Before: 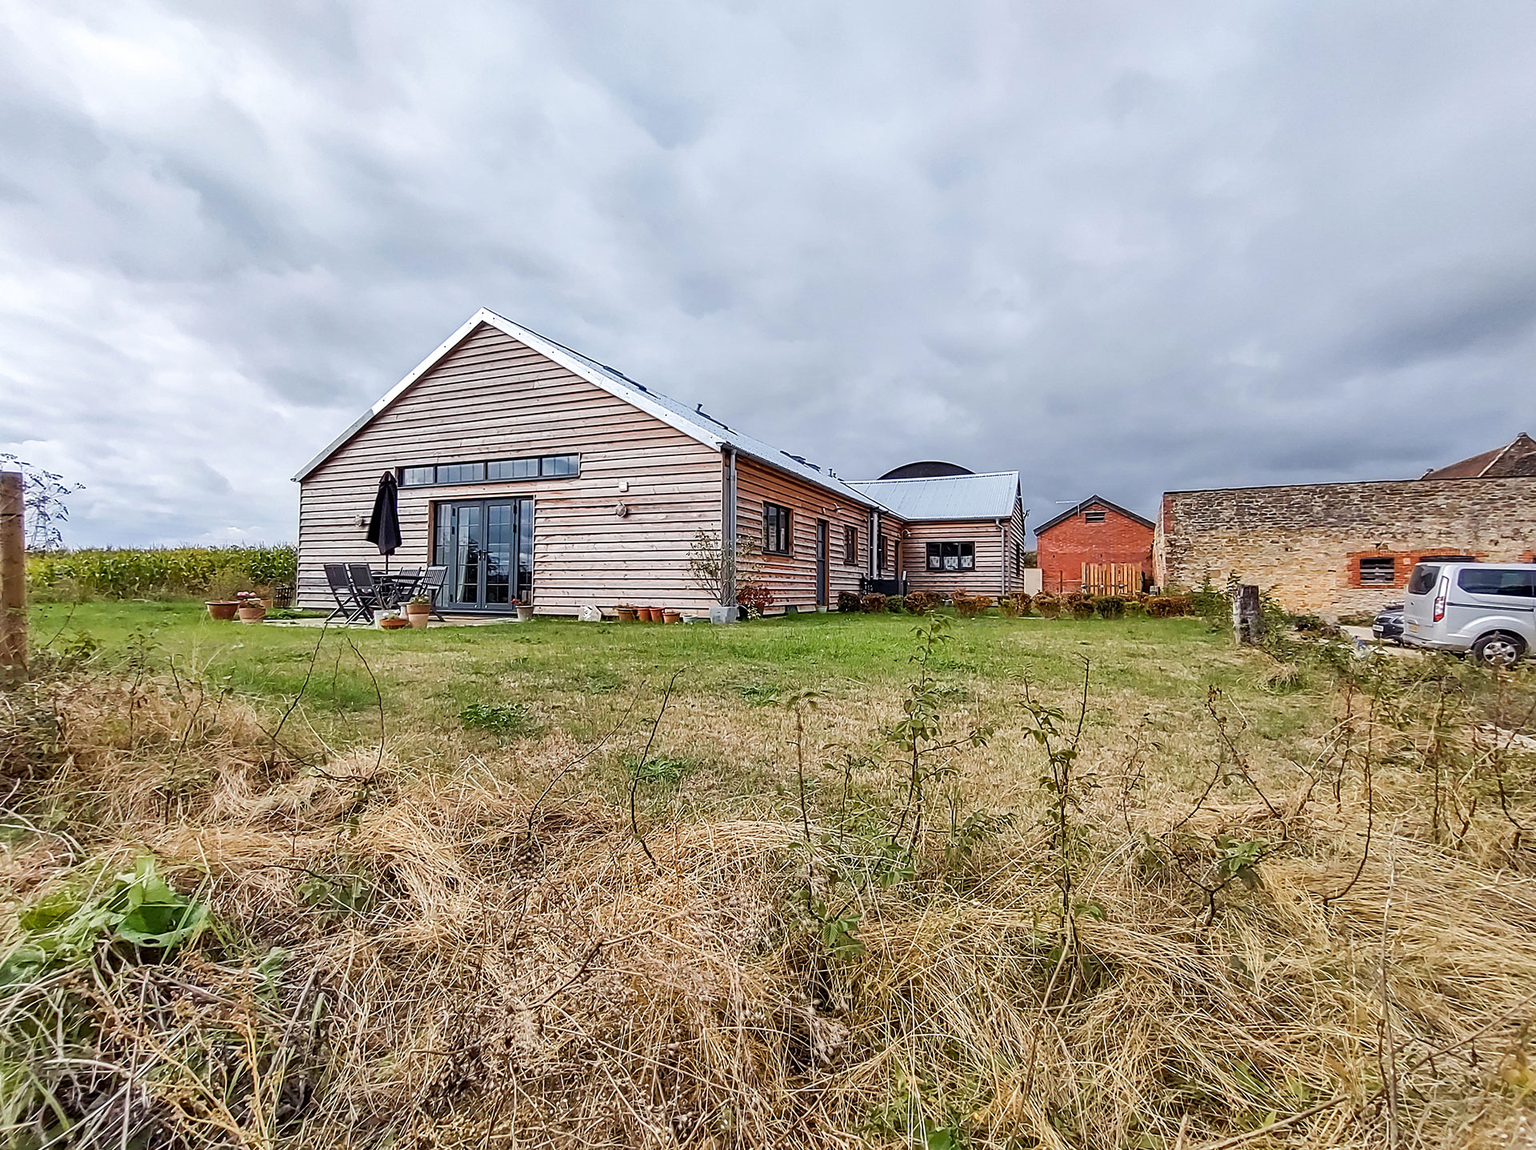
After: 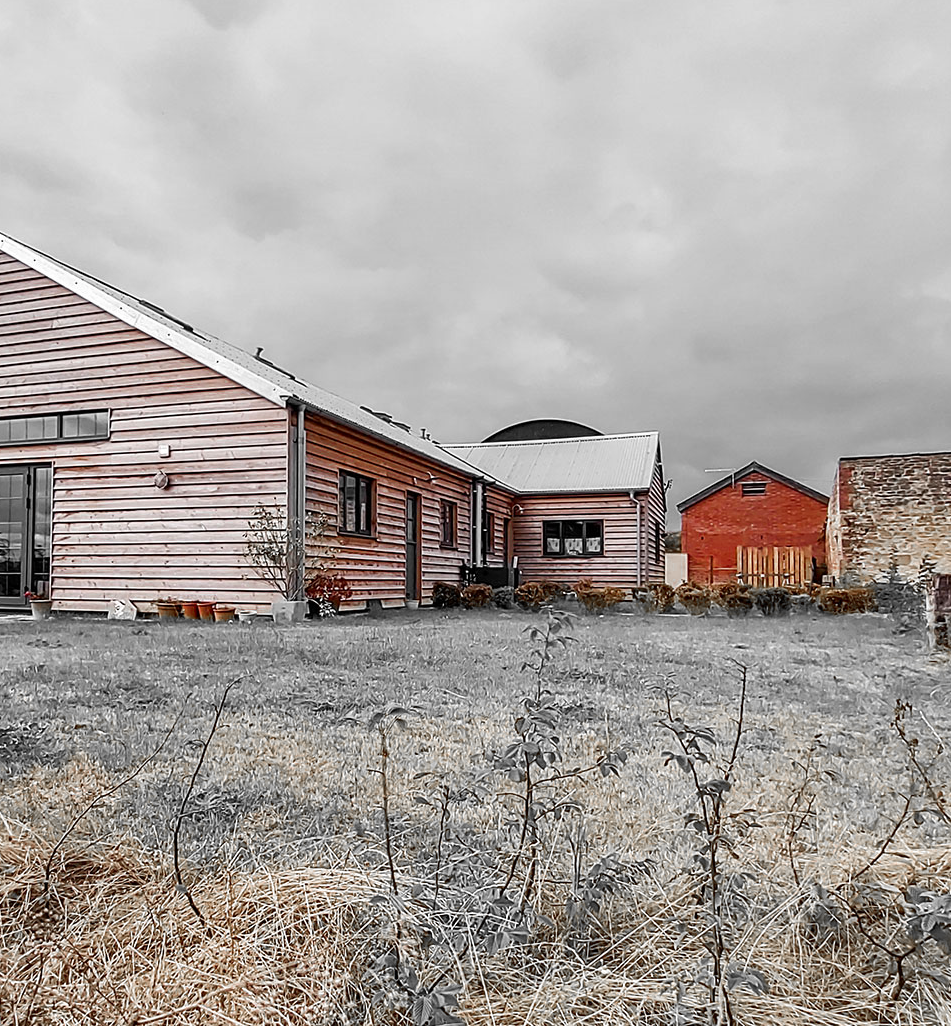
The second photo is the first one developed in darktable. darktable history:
crop: left 32.075%, top 10.976%, right 18.355%, bottom 17.596%
color zones: curves: ch0 [(0, 0.497) (0.096, 0.361) (0.221, 0.538) (0.429, 0.5) (0.571, 0.5) (0.714, 0.5) (0.857, 0.5) (1, 0.497)]; ch1 [(0, 0.5) (0.143, 0.5) (0.257, -0.002) (0.429, 0.04) (0.571, -0.001) (0.714, -0.015) (0.857, 0.024) (1, 0.5)]
